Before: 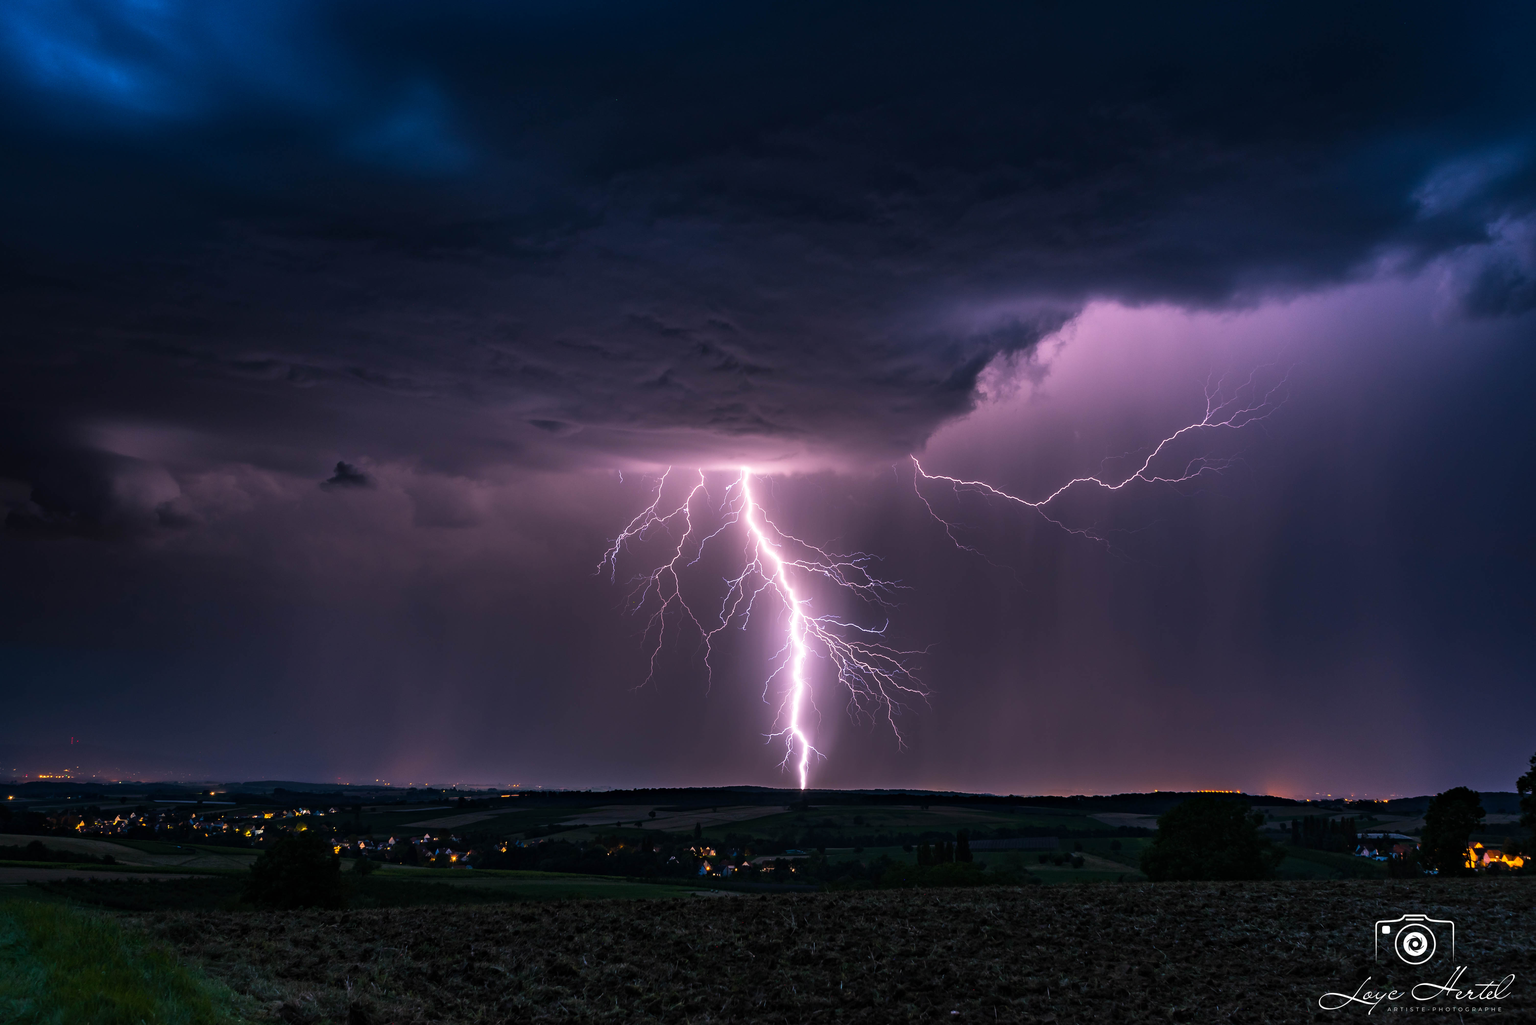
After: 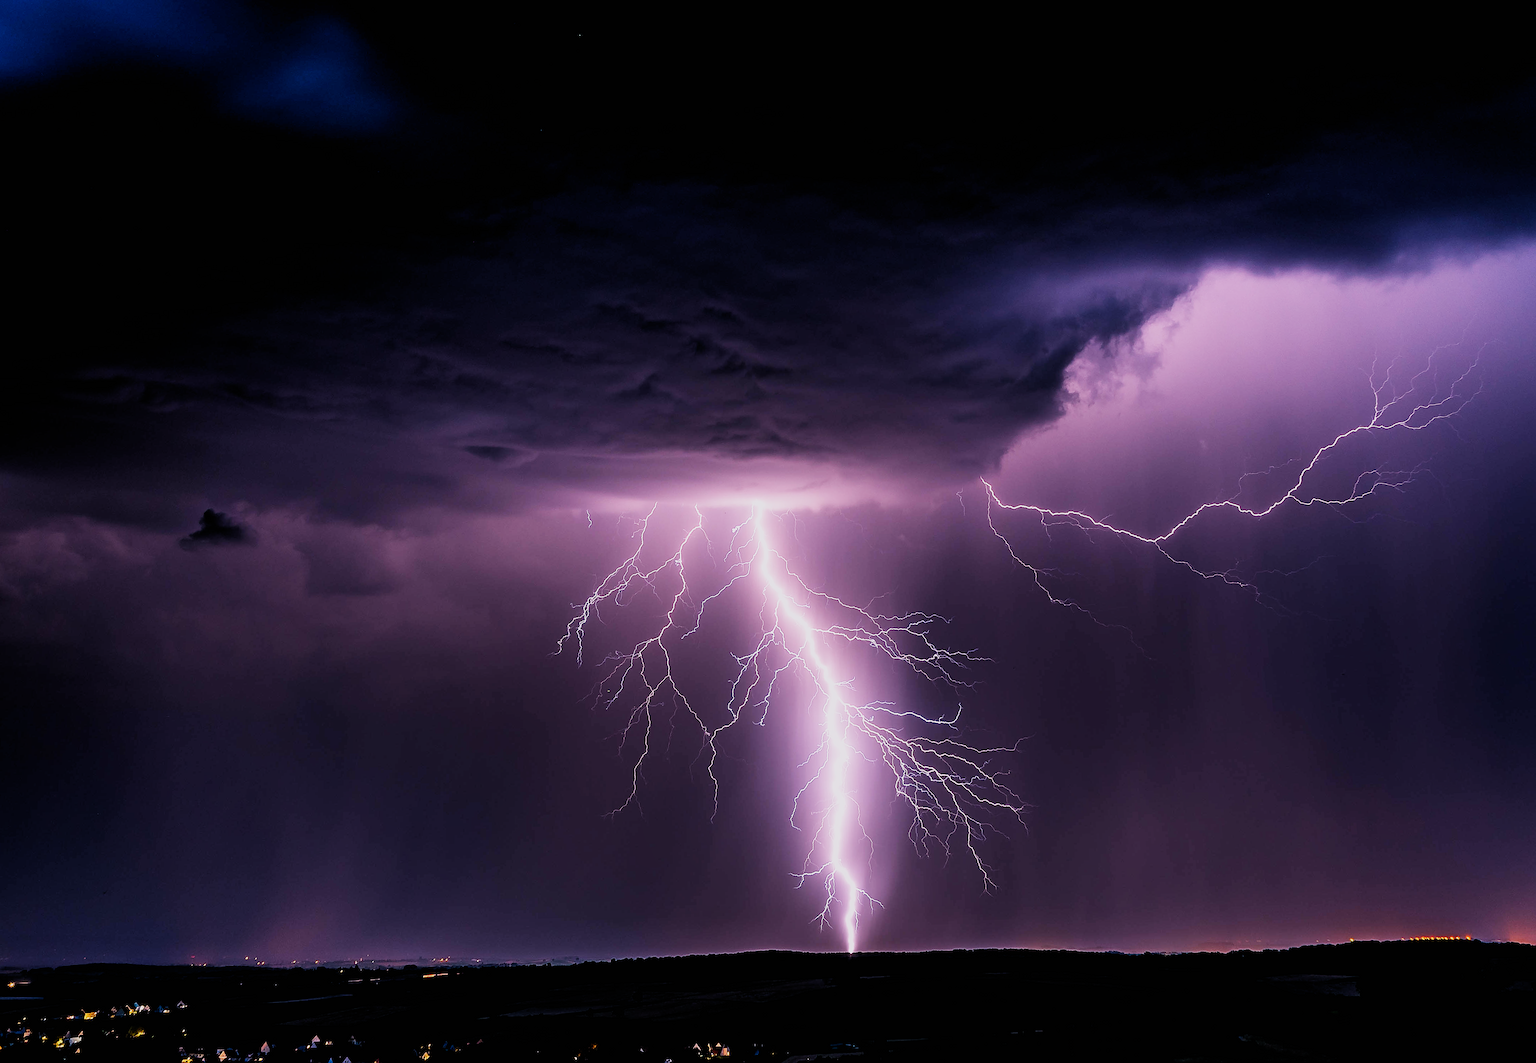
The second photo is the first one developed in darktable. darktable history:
crop and rotate: left 10.77%, top 5.1%, right 10.41%, bottom 16.76%
sigmoid: contrast 1.6, skew -0.2, preserve hue 0%, red attenuation 0.1, red rotation 0.035, green attenuation 0.1, green rotation -0.017, blue attenuation 0.15, blue rotation -0.052, base primaries Rec2020
white balance: red 1.05, blue 1.072
contrast equalizer: y [[0.439, 0.44, 0.442, 0.457, 0.493, 0.498], [0.5 ×6], [0.5 ×6], [0 ×6], [0 ×6]], mix 0.59
rotate and perspective: rotation -1.68°, lens shift (vertical) -0.146, crop left 0.049, crop right 0.912, crop top 0.032, crop bottom 0.96
rgb levels: levels [[0.01, 0.419, 0.839], [0, 0.5, 1], [0, 0.5, 1]]
sharpen: radius 1.4, amount 1.25, threshold 0.7
